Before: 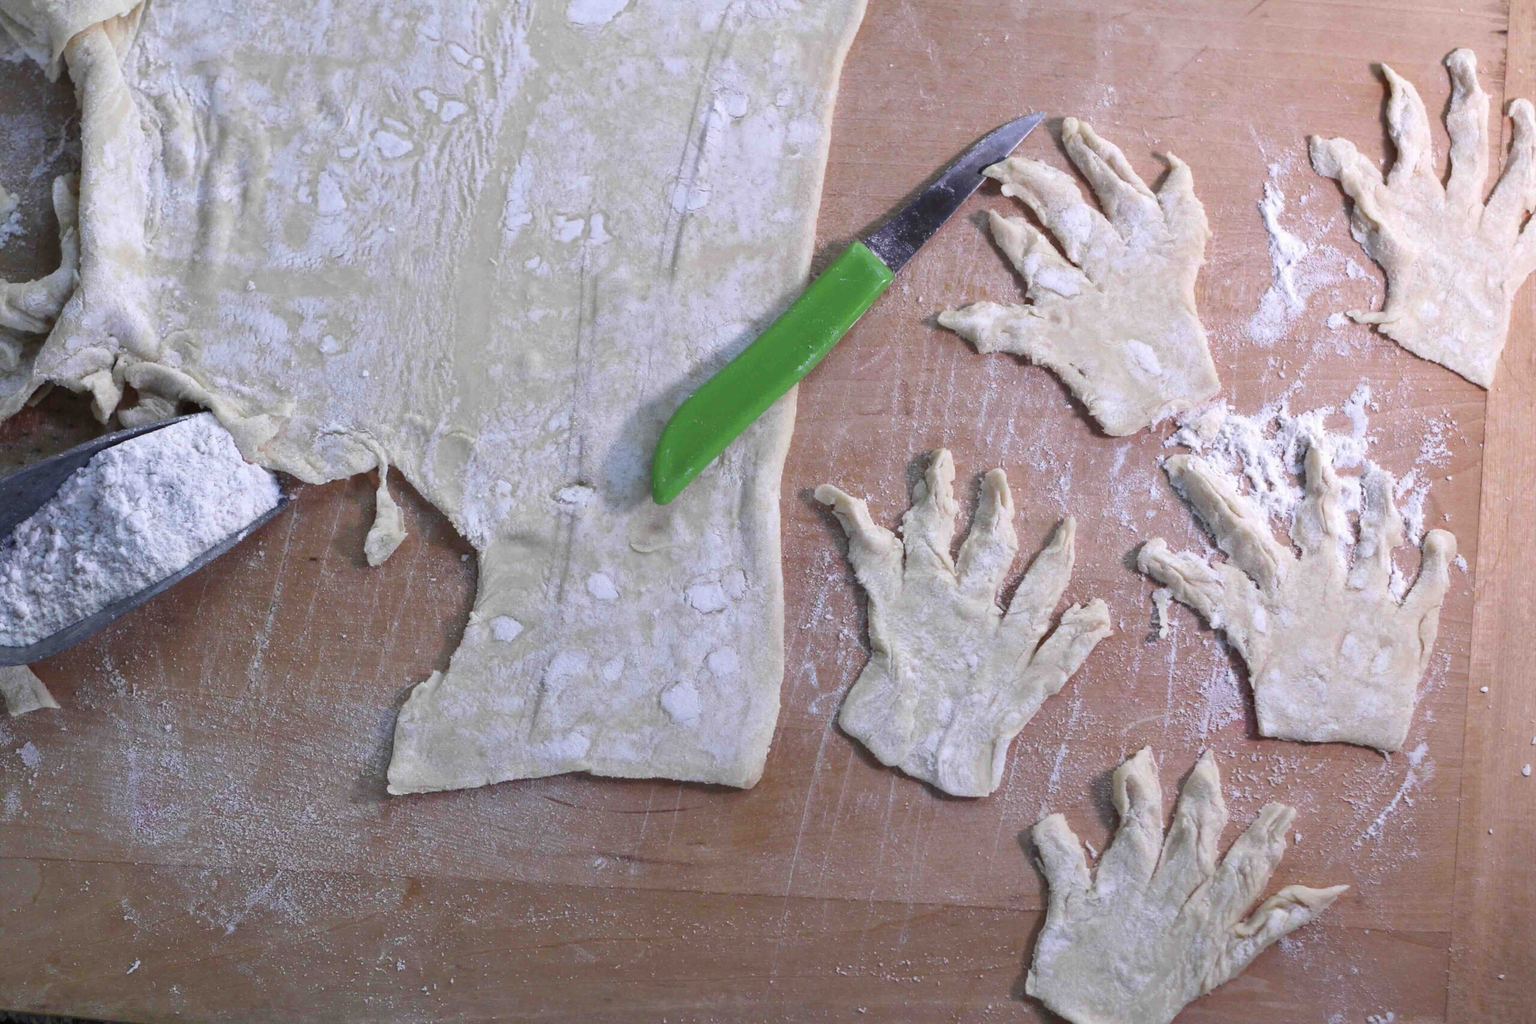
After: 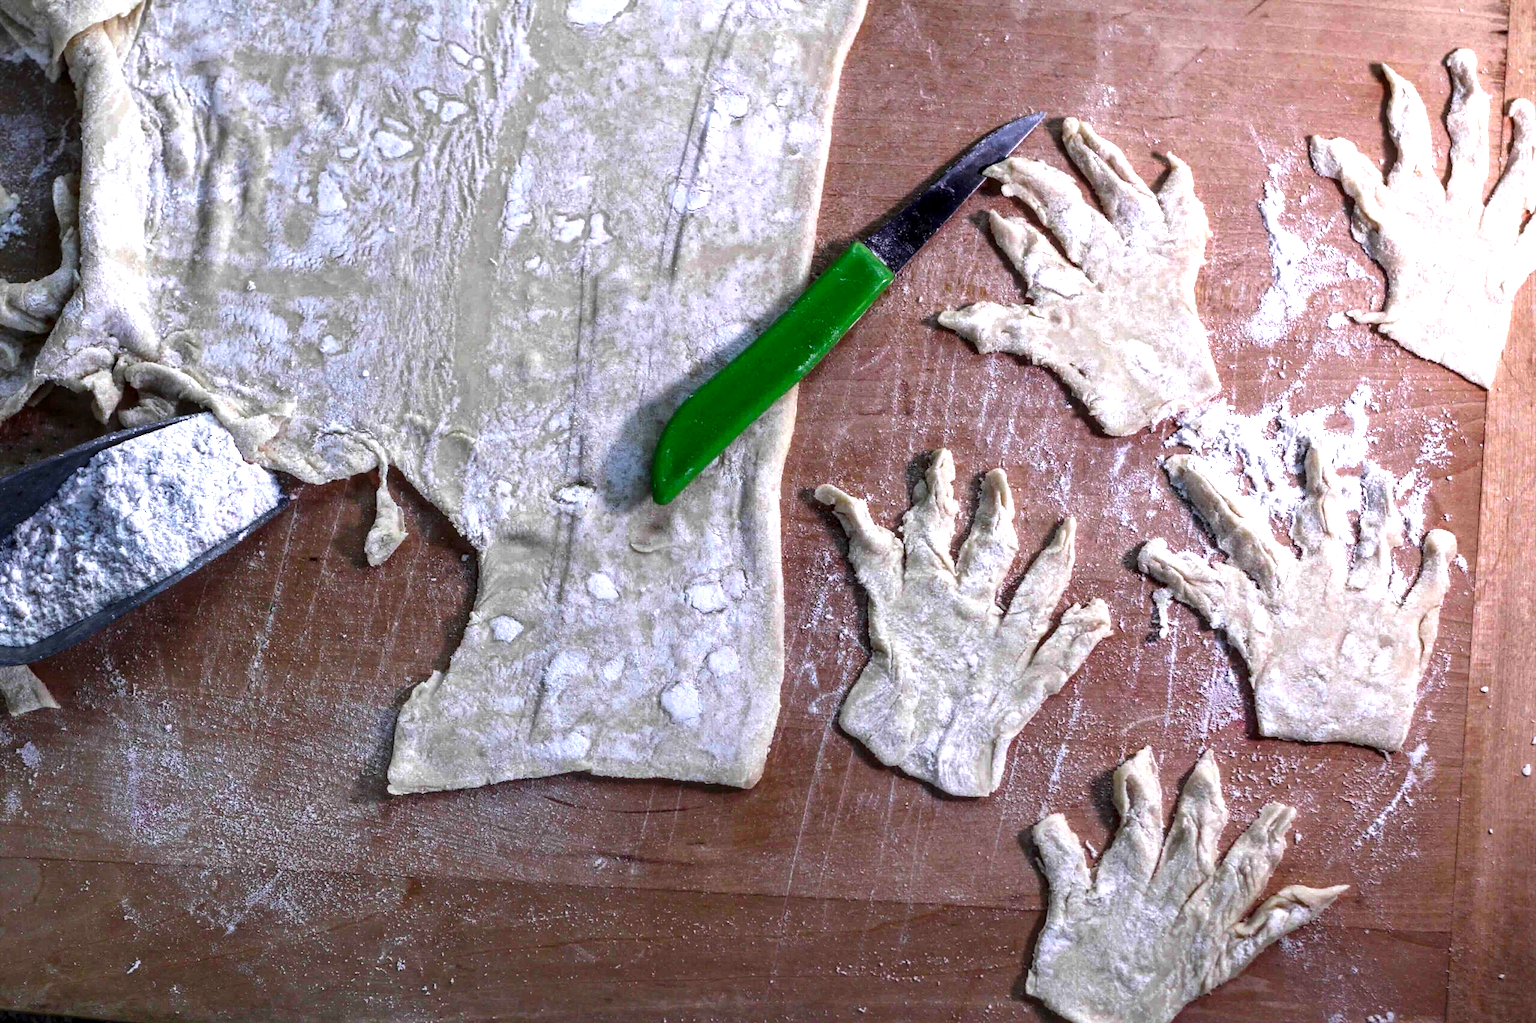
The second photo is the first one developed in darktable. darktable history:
exposure: black level correction -0.021, exposure -0.038 EV, compensate exposure bias true, compensate highlight preservation false
local contrast: highlights 77%, shadows 56%, detail 174%, midtone range 0.435
contrast brightness saturation: brightness -0.25, saturation 0.202
tone equalizer: -8 EV -0.433 EV, -7 EV -0.366 EV, -6 EV -0.316 EV, -5 EV -0.217 EV, -3 EV 0.188 EV, -2 EV 0.32 EV, -1 EV 0.405 EV, +0 EV 0.44 EV, mask exposure compensation -0.514 EV
